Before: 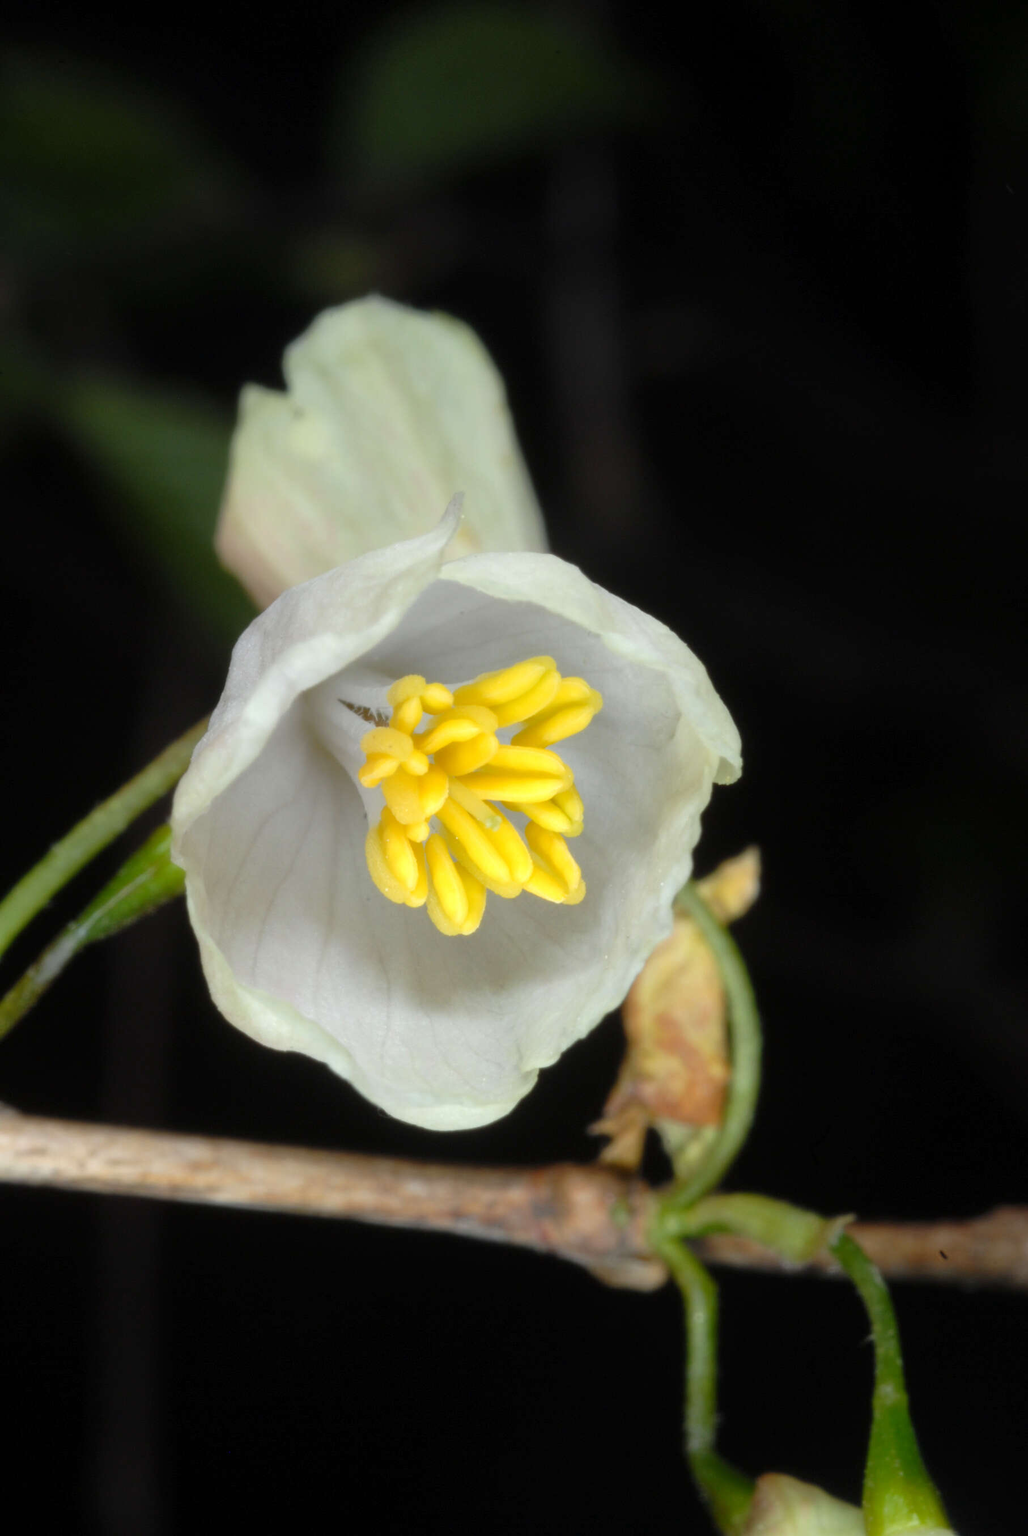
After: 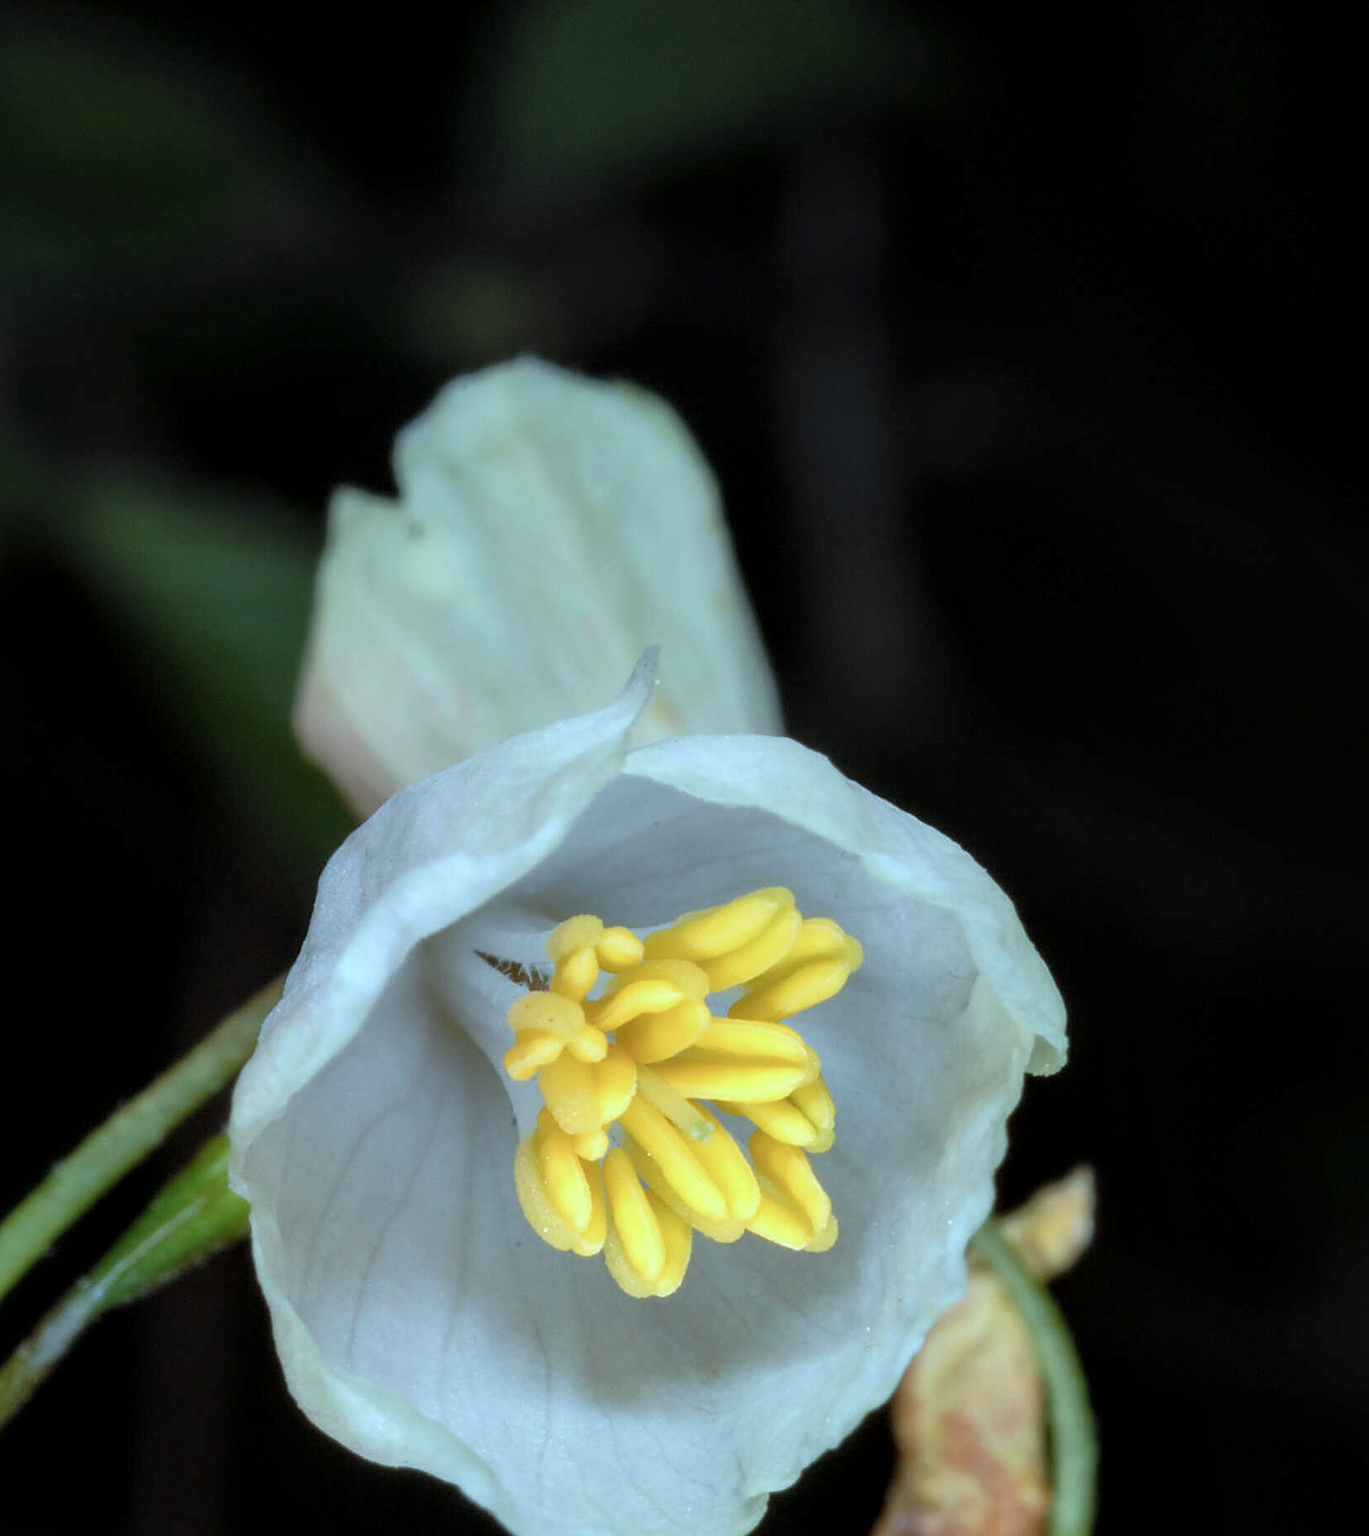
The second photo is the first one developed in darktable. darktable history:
color correction: highlights a* -8.72, highlights b* -22.36
sharpen: on, module defaults
local contrast: shadows 94%, midtone range 0.499
crop: left 1.511%, top 3.425%, right 7.78%, bottom 28.463%
